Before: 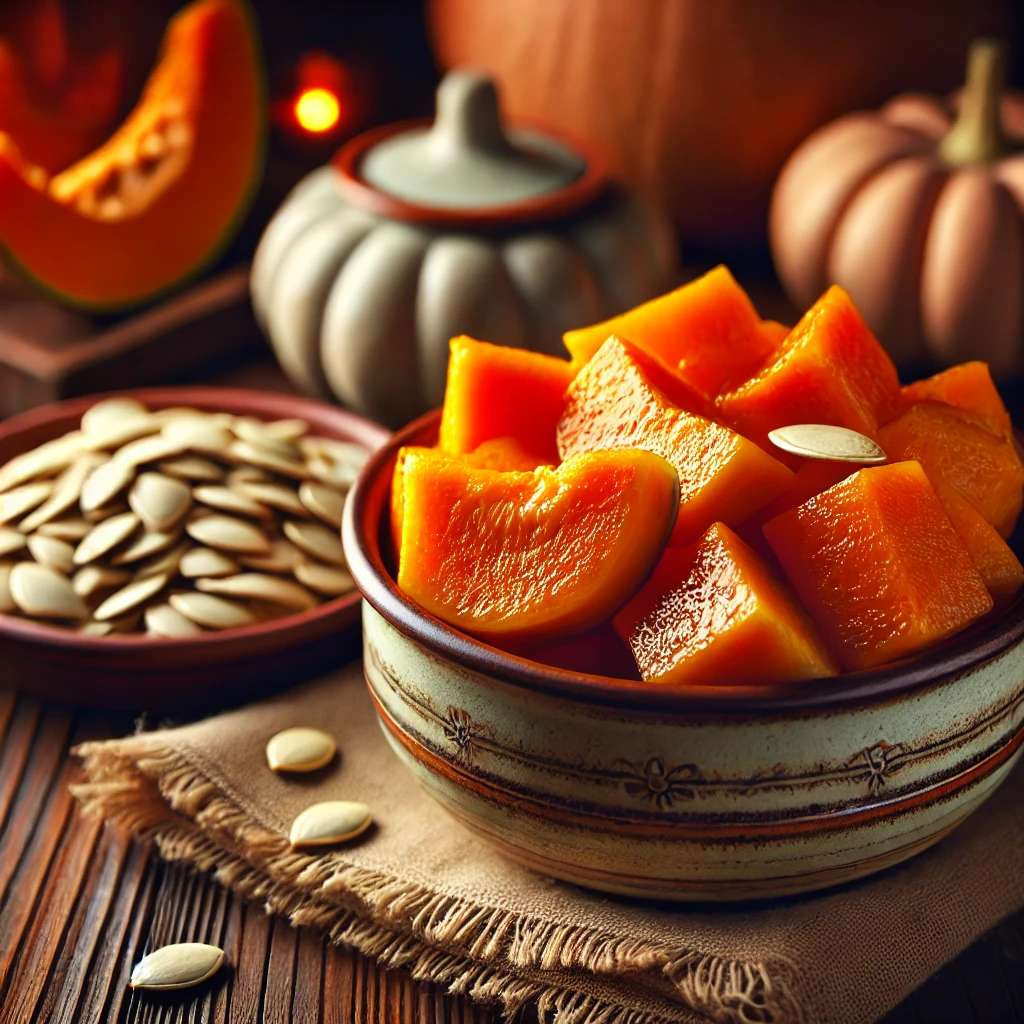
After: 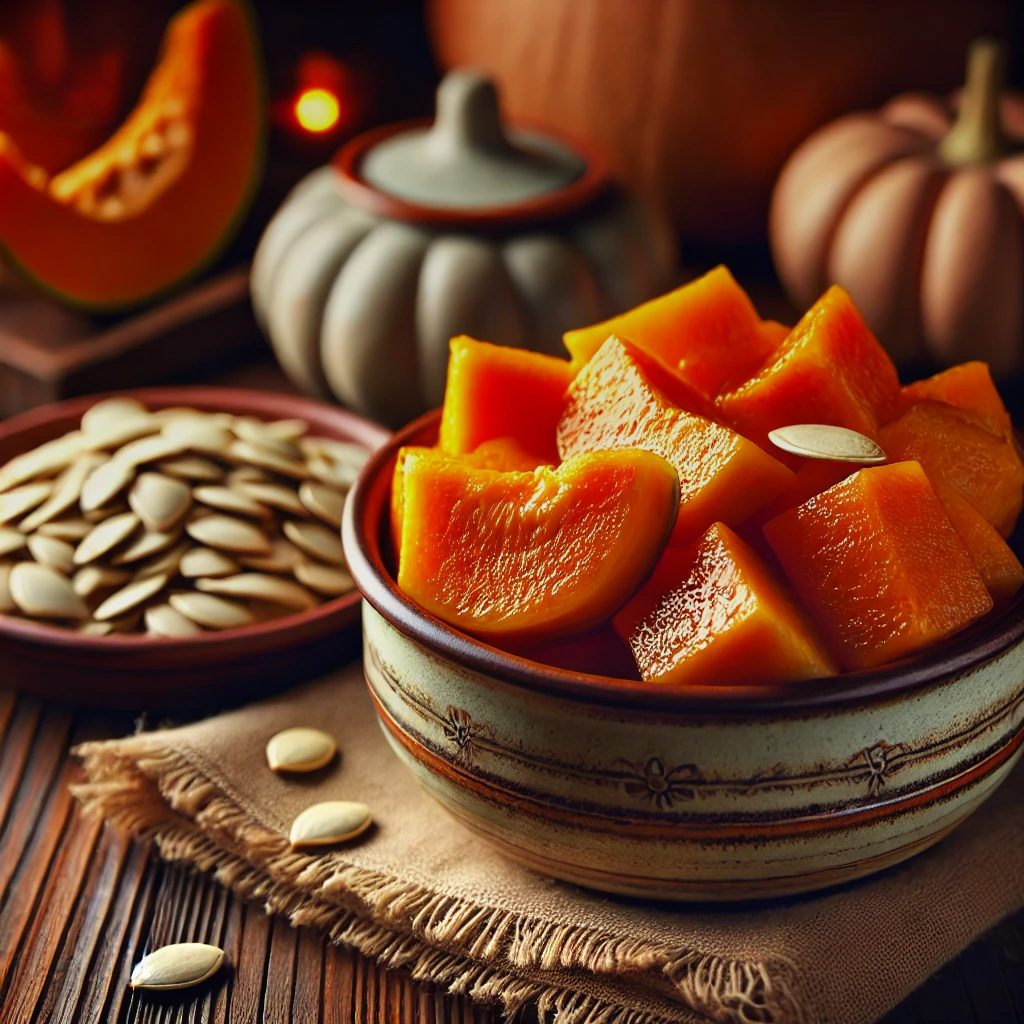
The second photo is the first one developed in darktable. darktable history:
graduated density: rotation -0.352°, offset 57.64
